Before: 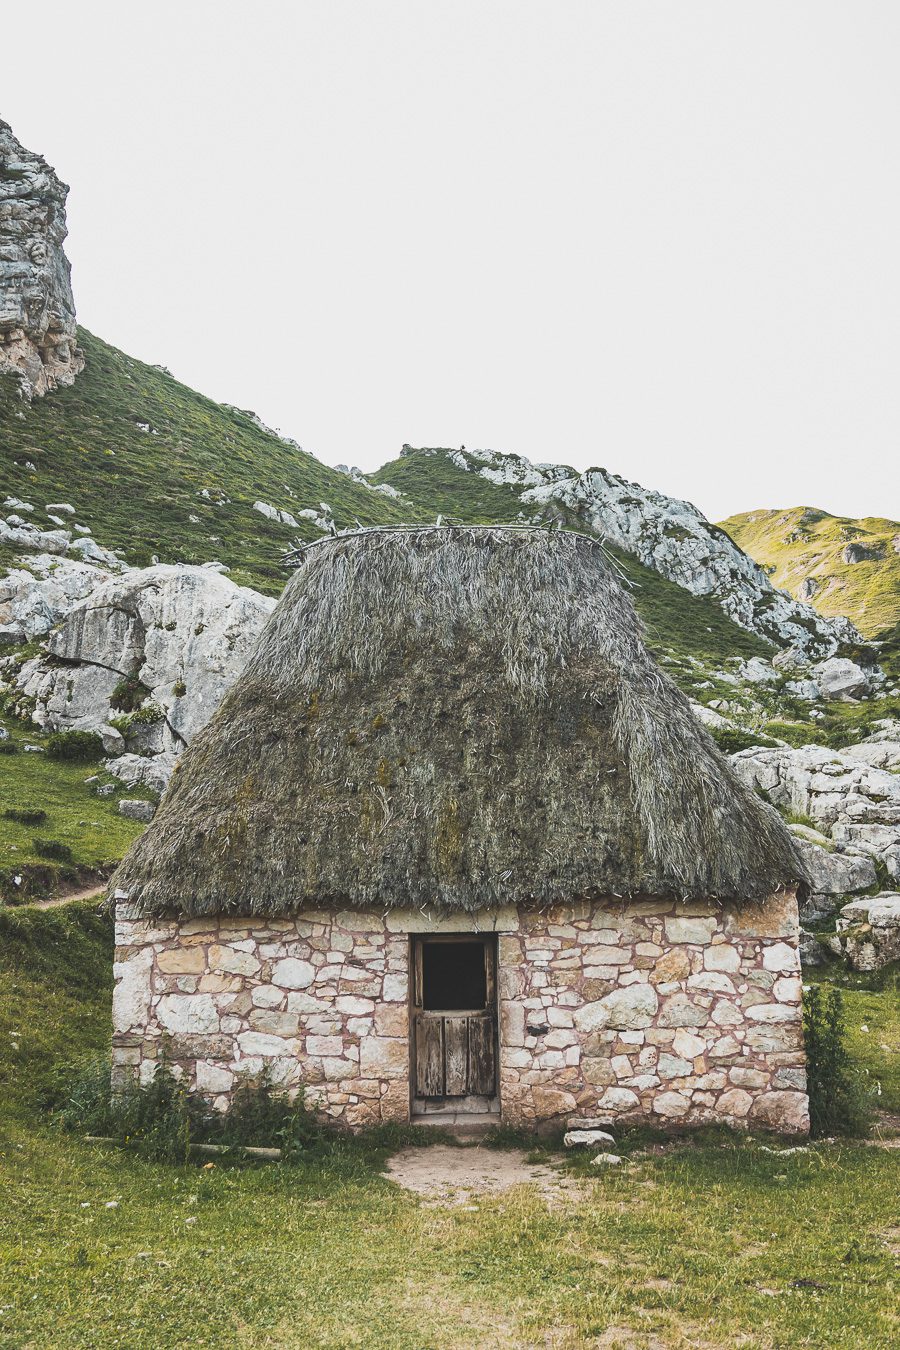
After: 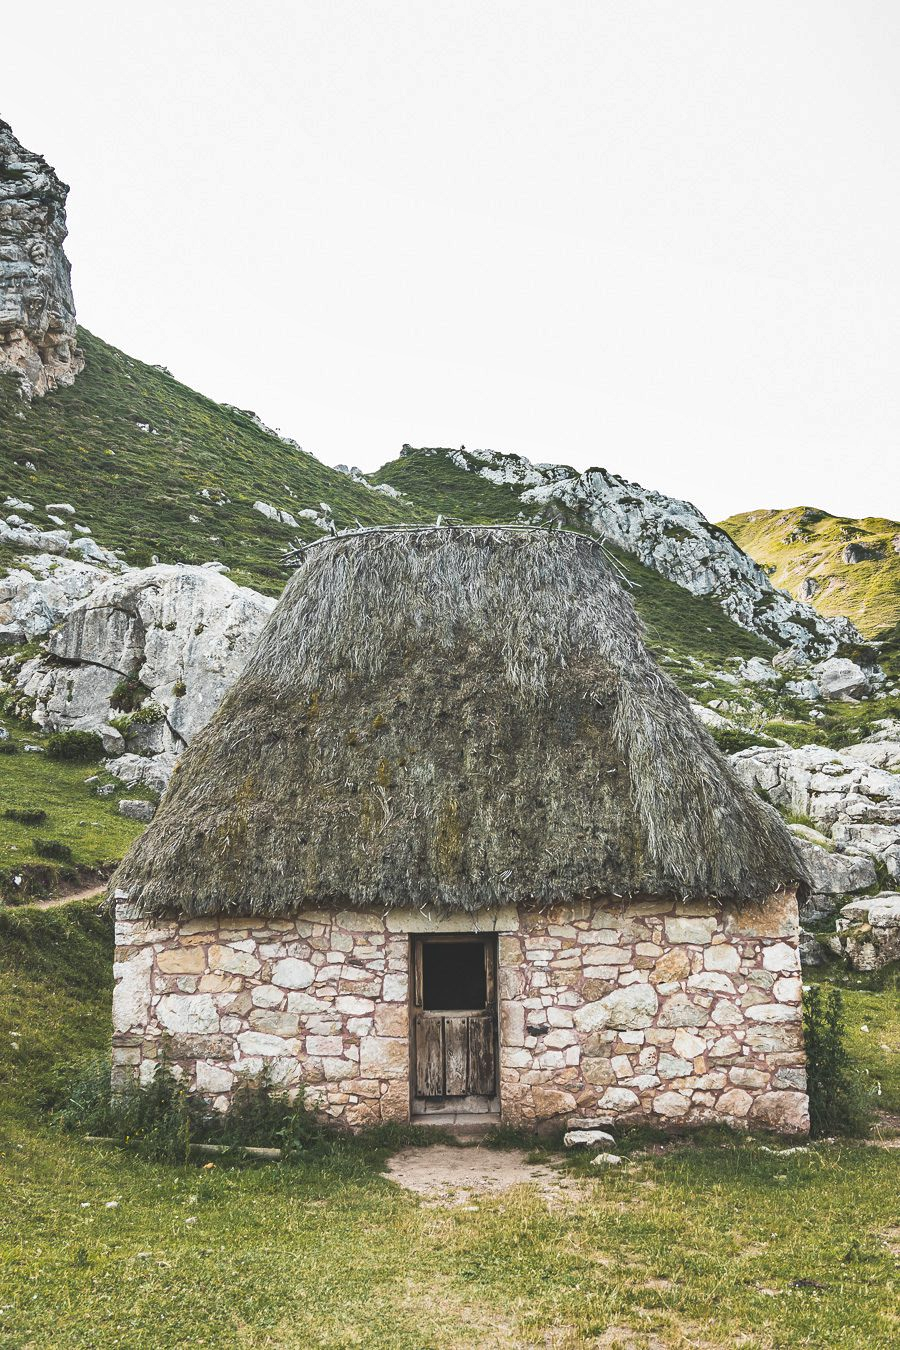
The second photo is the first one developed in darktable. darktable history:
exposure: exposure 0.202 EV, compensate exposure bias true, compensate highlight preservation false
shadows and highlights: low approximation 0.01, soften with gaussian
